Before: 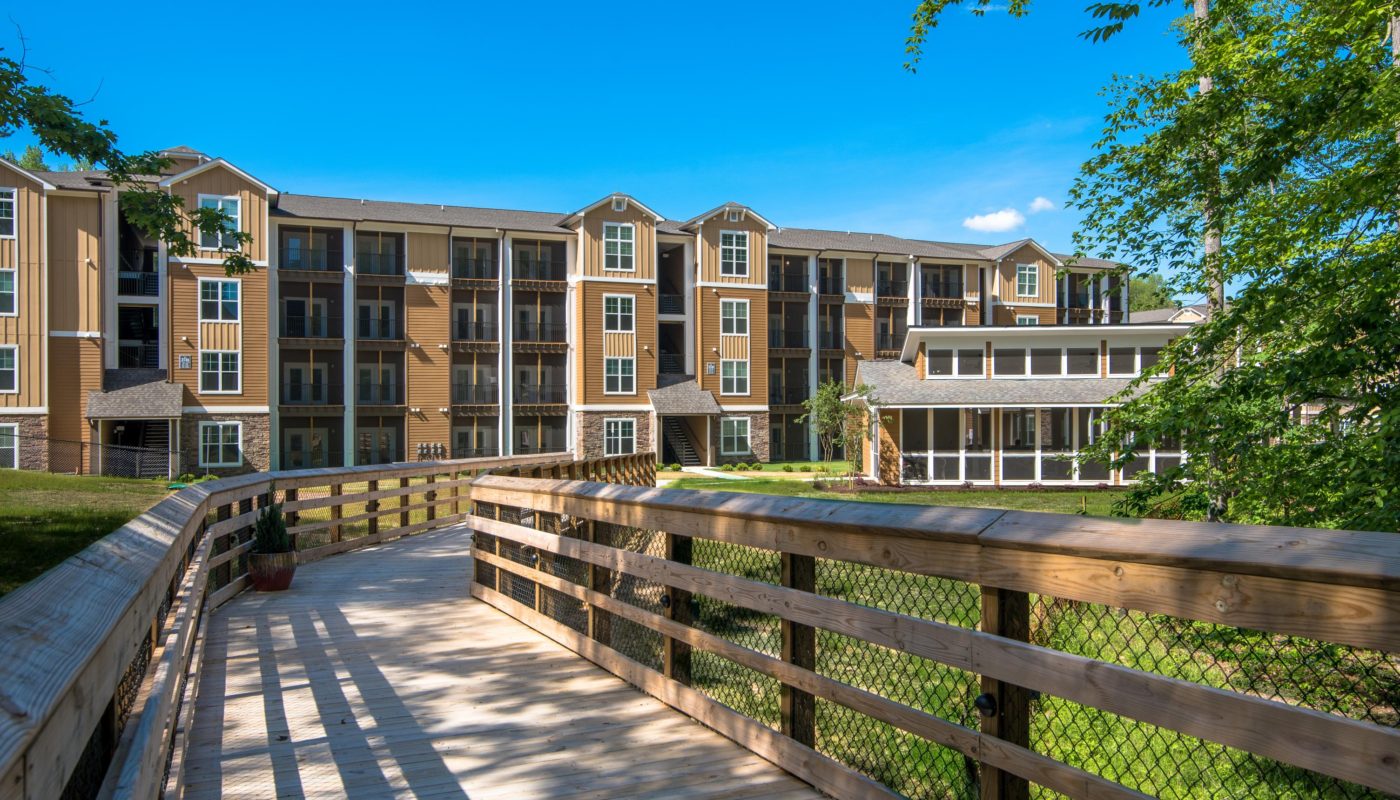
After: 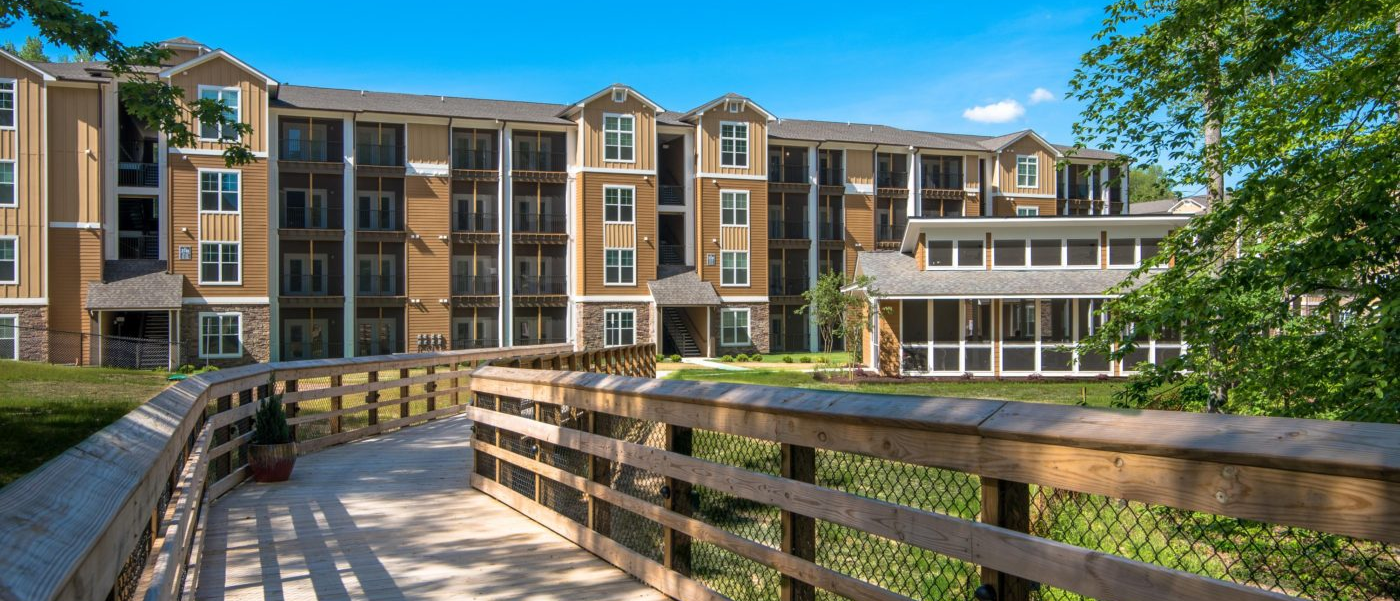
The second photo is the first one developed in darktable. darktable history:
crop: top 13.696%, bottom 11.085%
